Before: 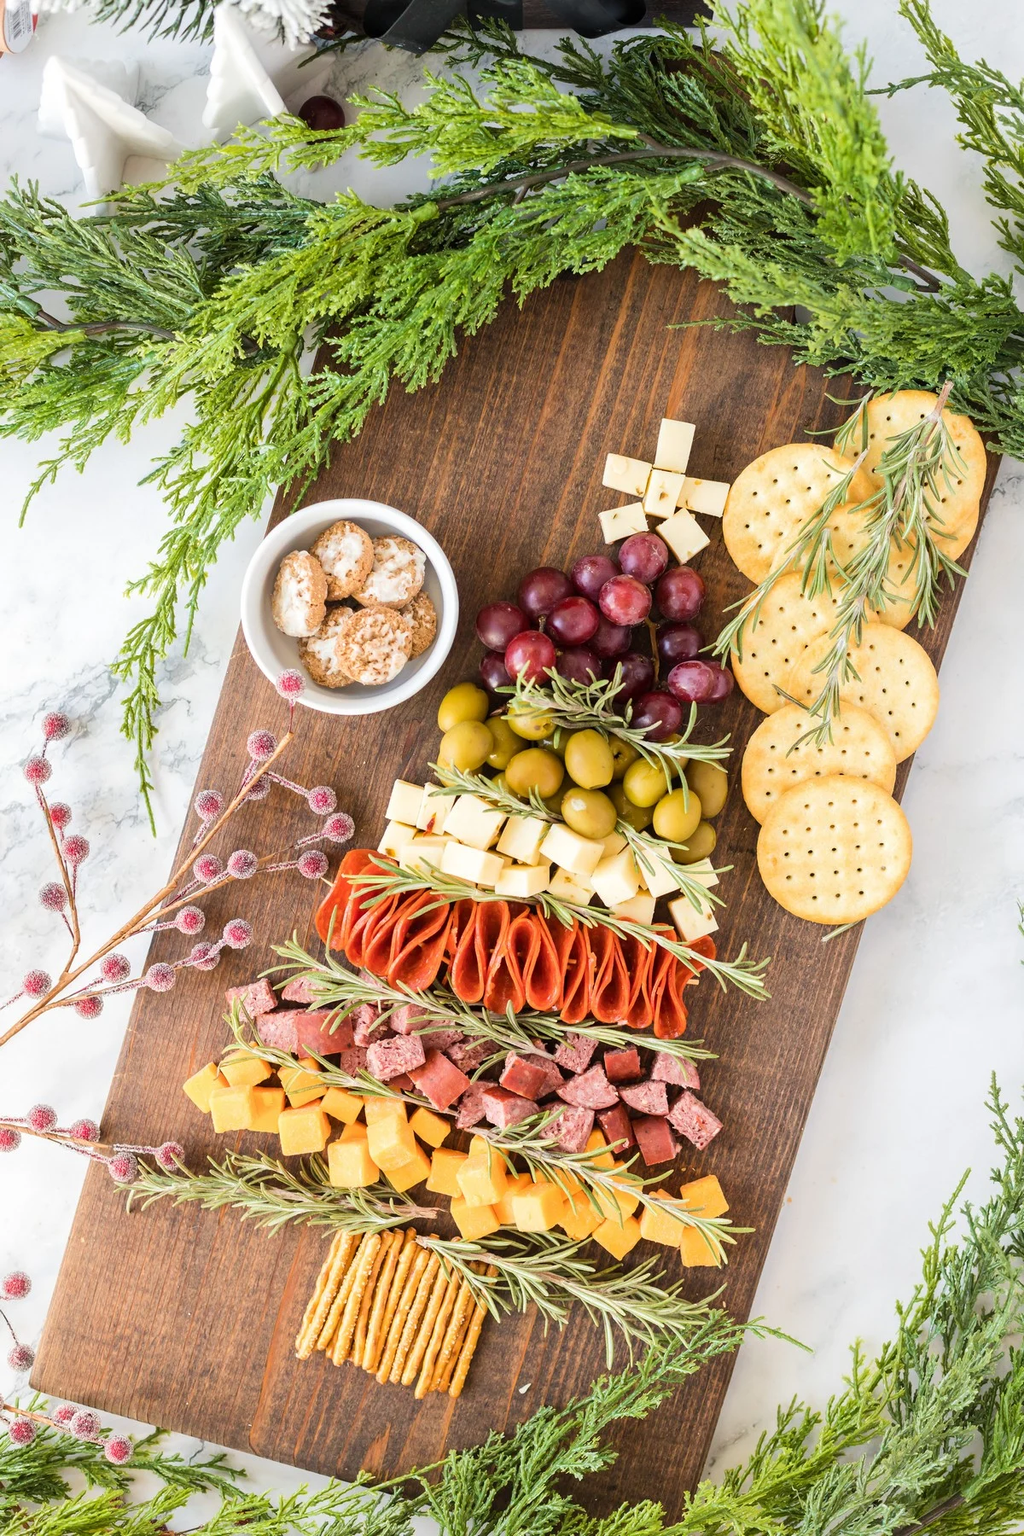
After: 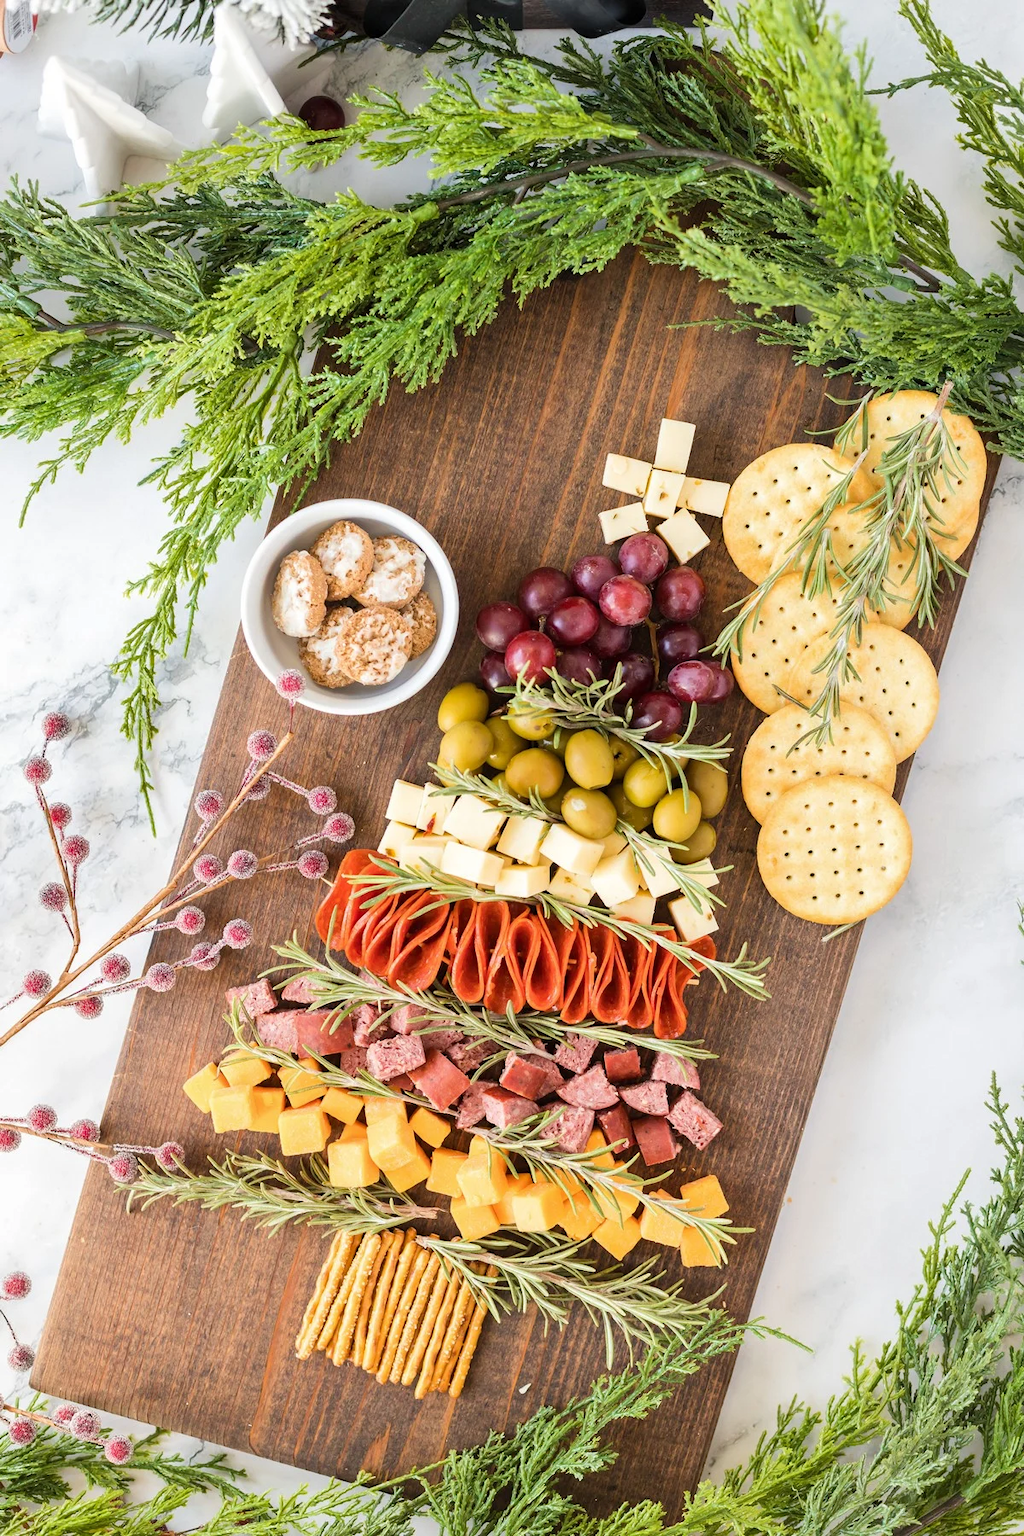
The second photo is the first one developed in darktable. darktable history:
shadows and highlights: shadows 76.23, highlights -24.55, soften with gaussian
